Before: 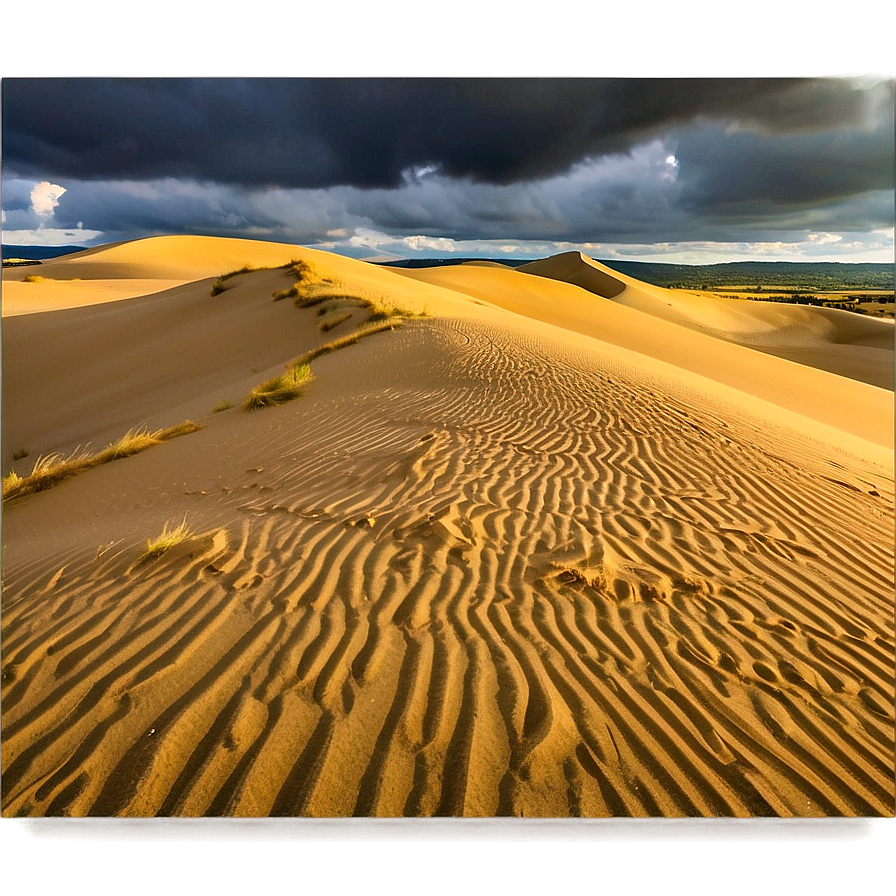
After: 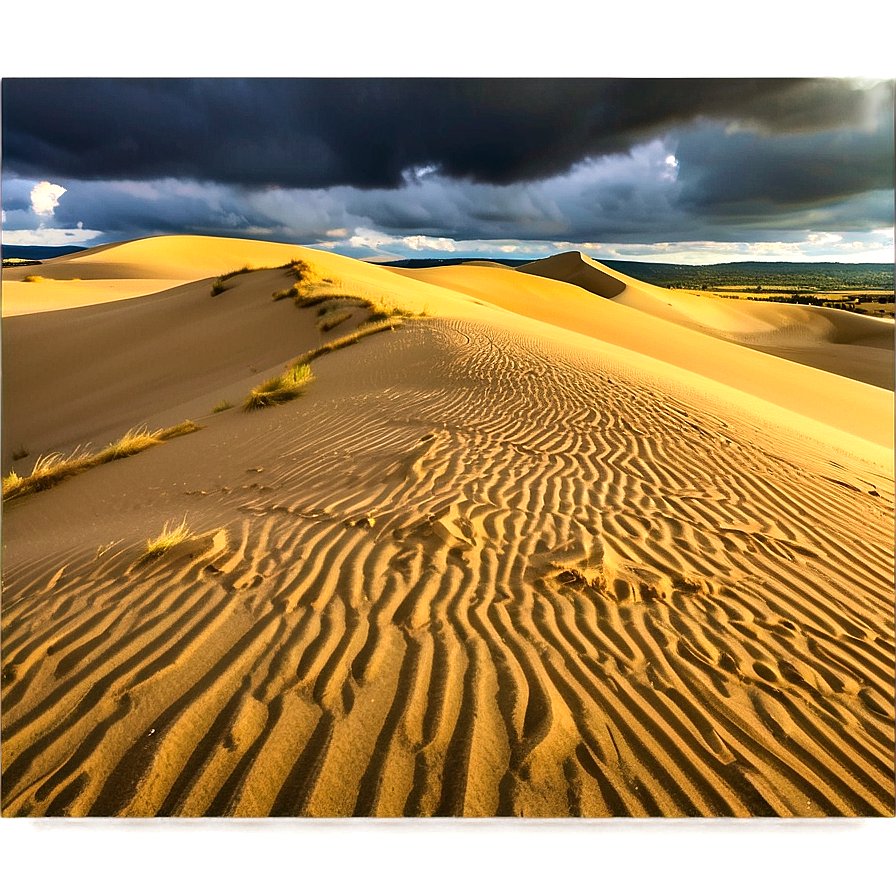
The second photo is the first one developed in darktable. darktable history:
tone equalizer: -8 EV -0.417 EV, -7 EV -0.389 EV, -6 EV -0.333 EV, -5 EV -0.222 EV, -3 EV 0.222 EV, -2 EV 0.333 EV, -1 EV 0.389 EV, +0 EV 0.417 EV, edges refinement/feathering 500, mask exposure compensation -1.57 EV, preserve details no
velvia: on, module defaults
